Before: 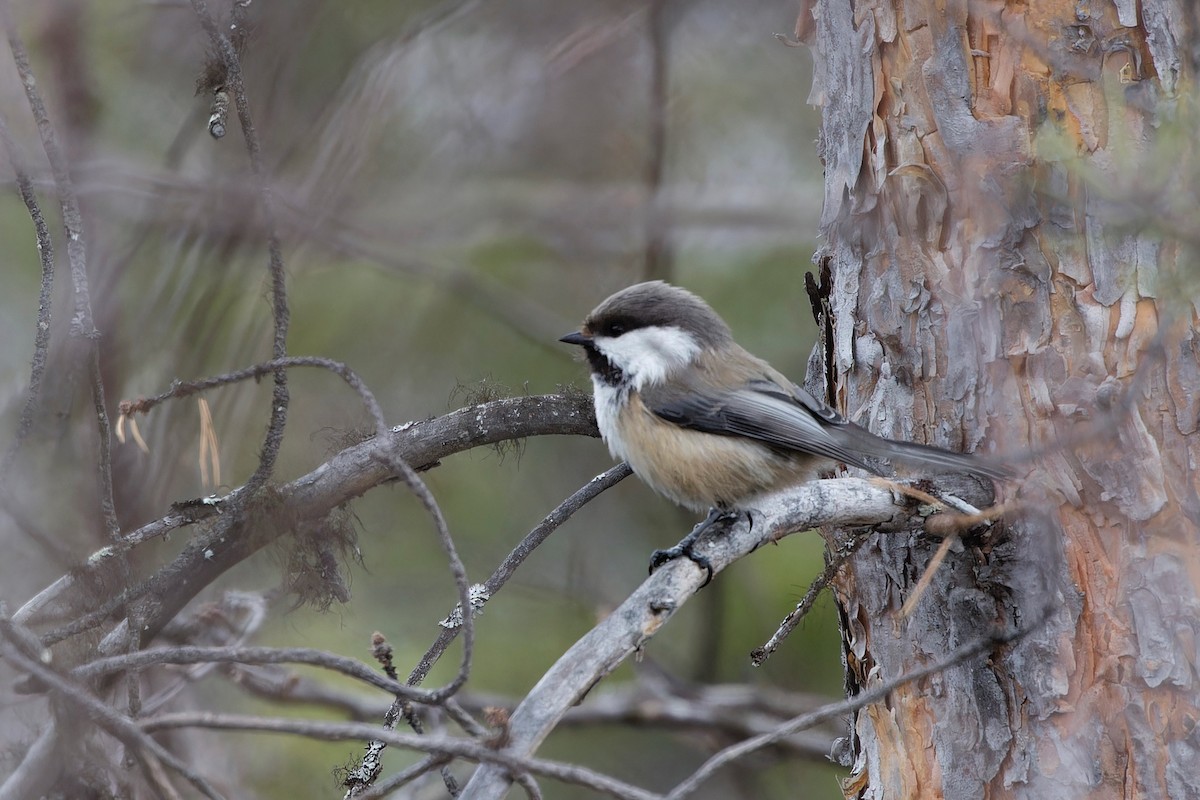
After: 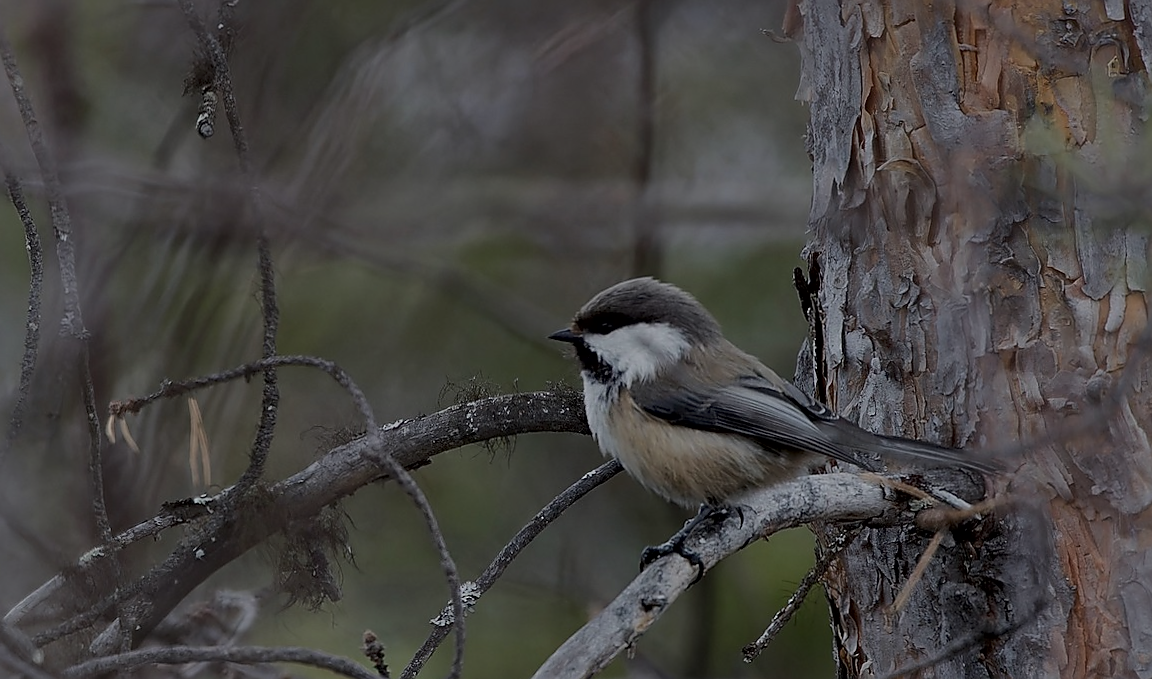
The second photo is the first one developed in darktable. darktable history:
exposure: exposure -1.468 EV, compensate exposure bias true, compensate highlight preservation false
crop and rotate: angle 0.384°, left 0.377%, right 2.651%, bottom 14.266%
local contrast: mode bilateral grid, contrast 21, coarseness 49, detail 132%, midtone range 0.2
sharpen: radius 1.389, amount 1.247, threshold 0.836
